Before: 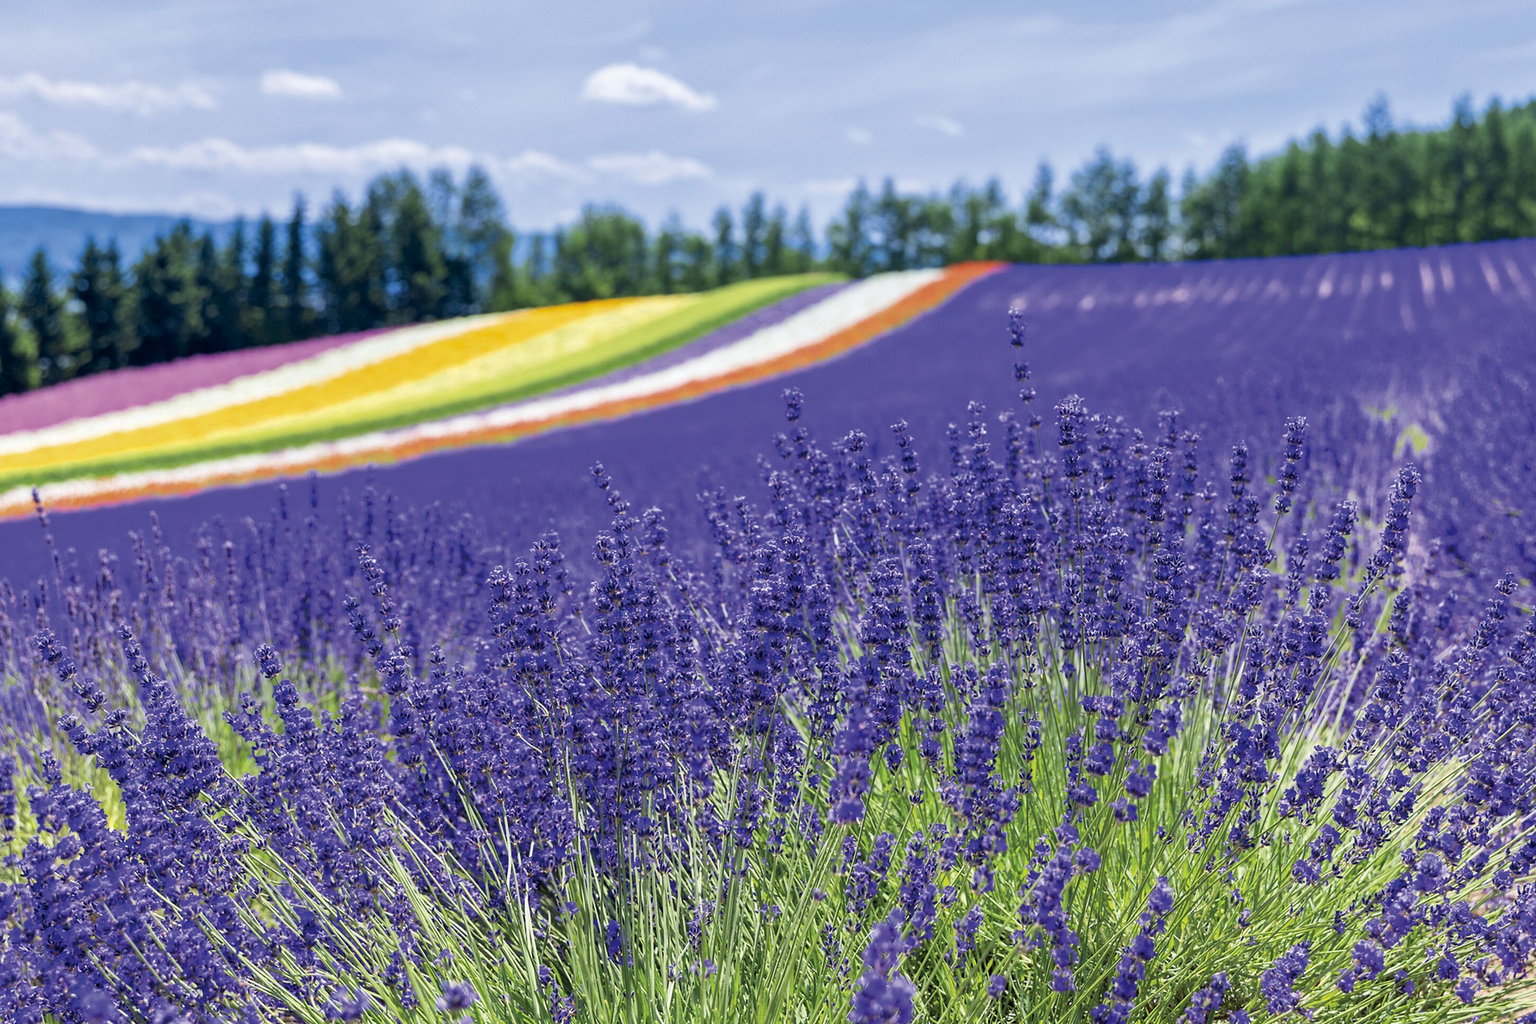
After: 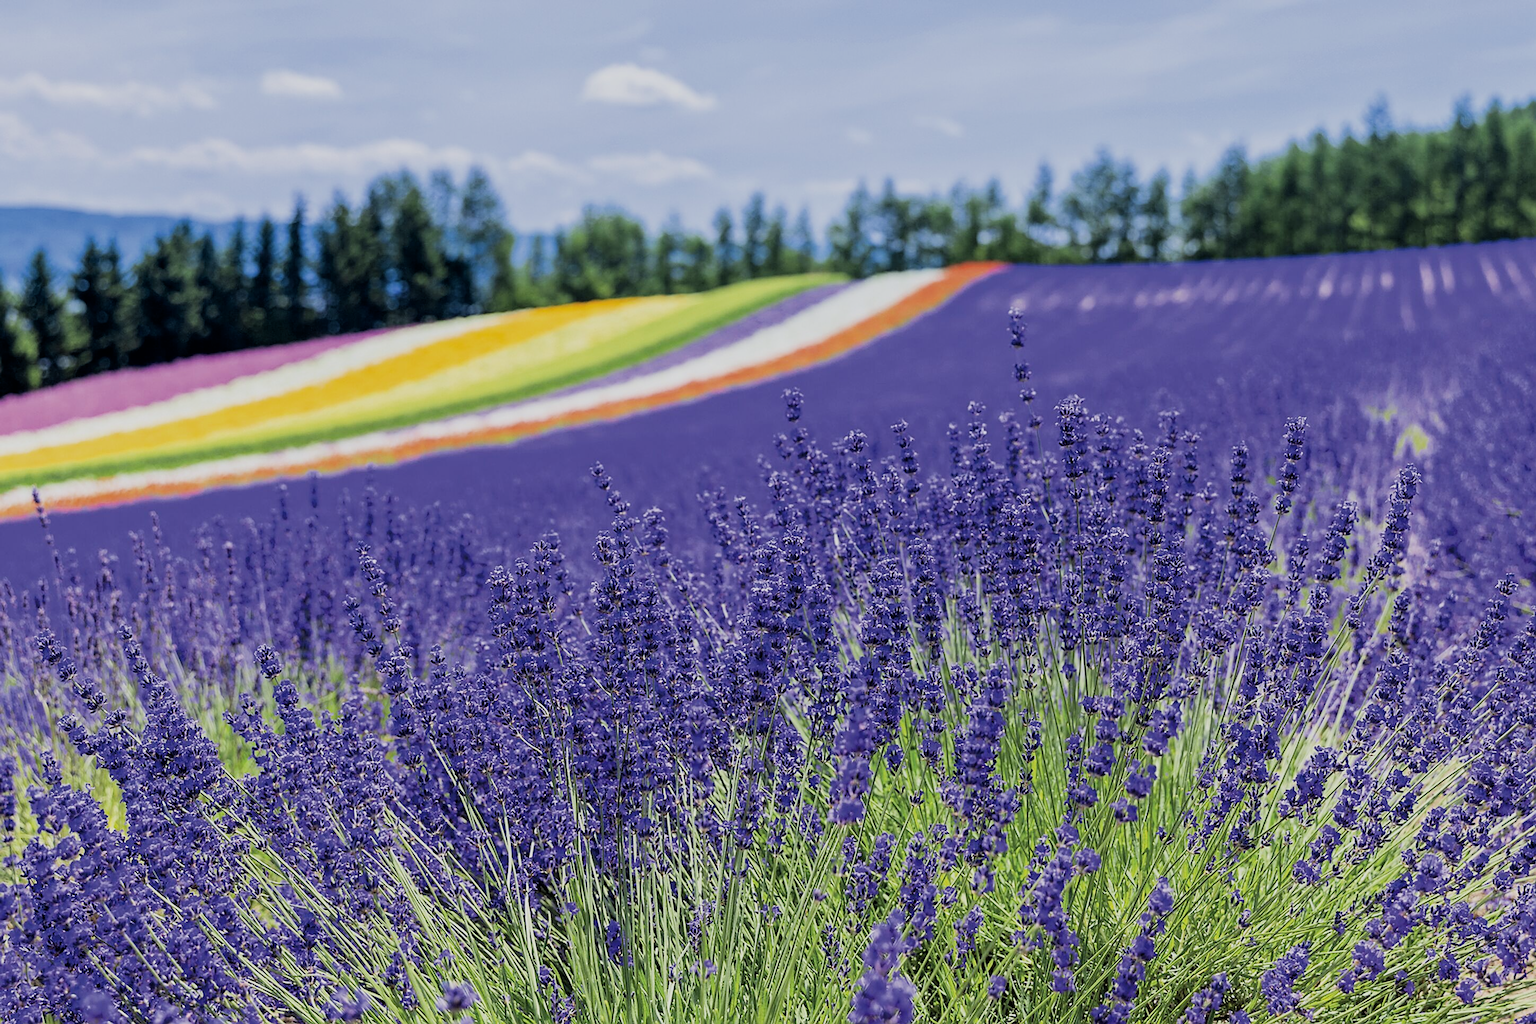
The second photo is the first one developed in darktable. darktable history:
sharpen: on, module defaults
filmic rgb: middle gray luminance 28.93%, black relative exposure -10.35 EV, white relative exposure 5.49 EV, target black luminance 0%, hardness 3.96, latitude 1.89%, contrast 1.125, highlights saturation mix 6.07%, shadows ↔ highlights balance 14.43%
